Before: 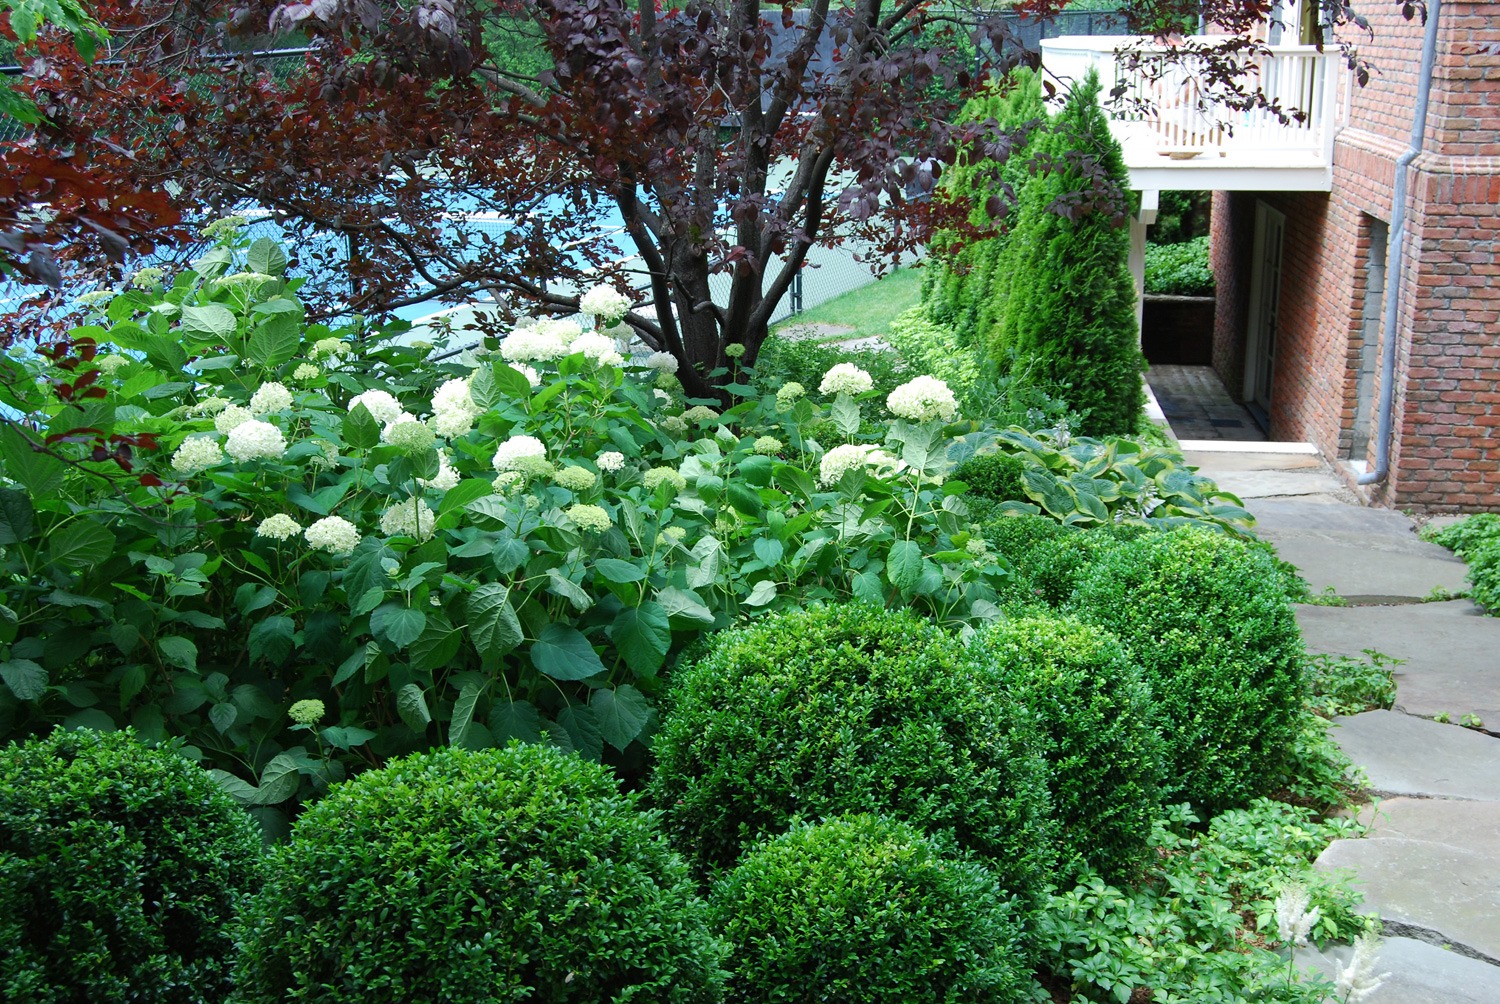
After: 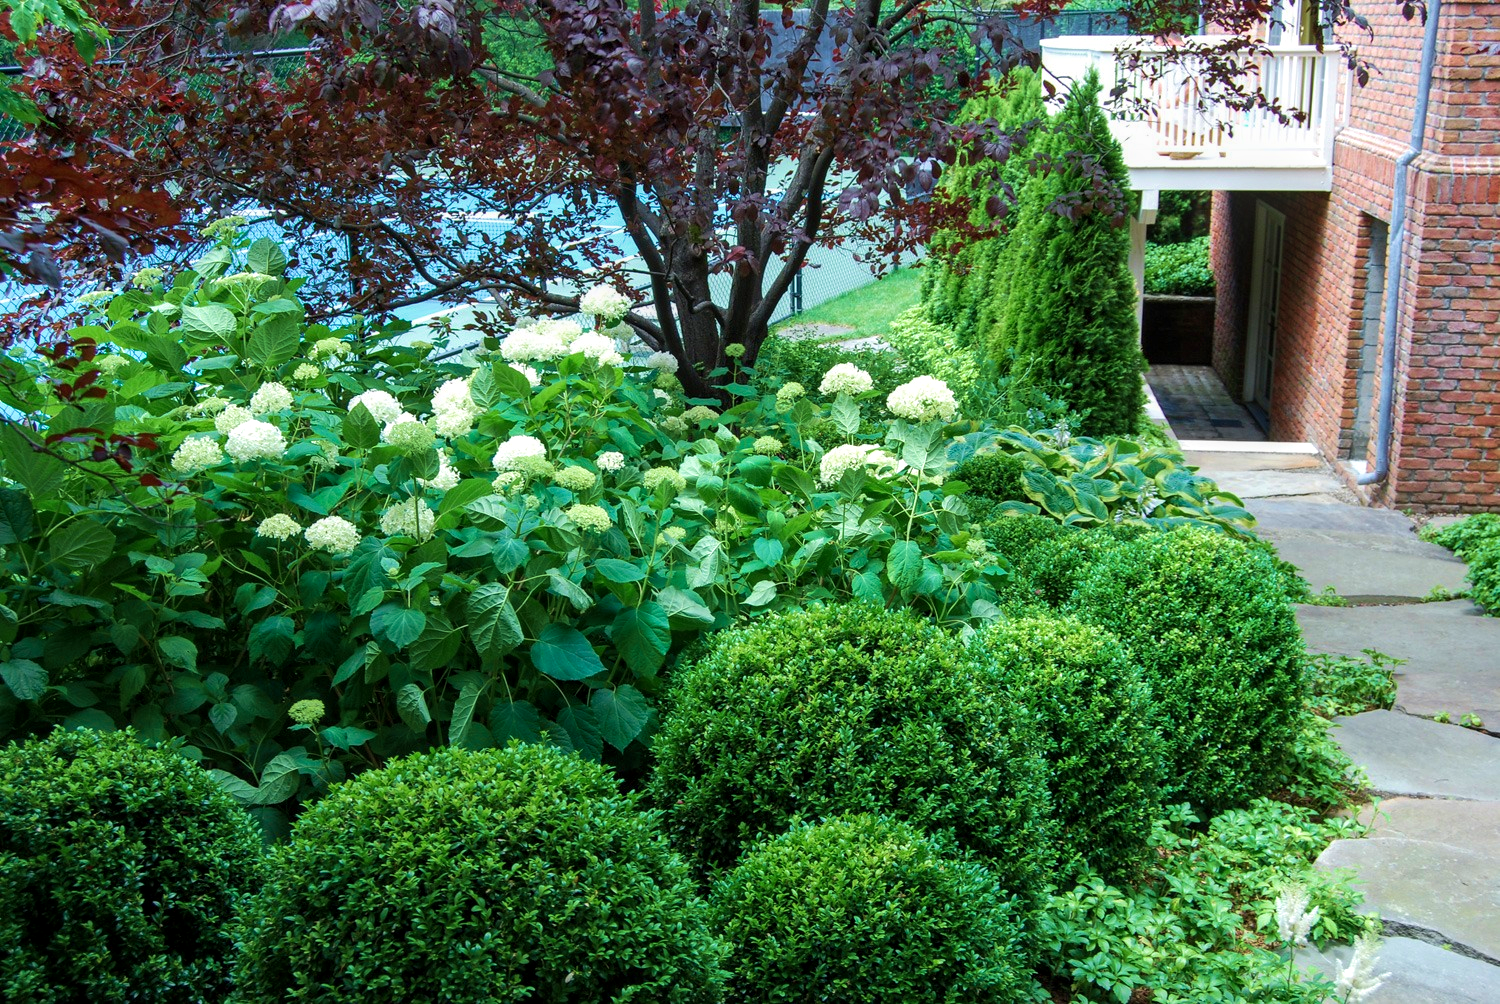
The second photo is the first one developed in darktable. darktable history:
local contrast: on, module defaults
velvia: strength 44.96%
